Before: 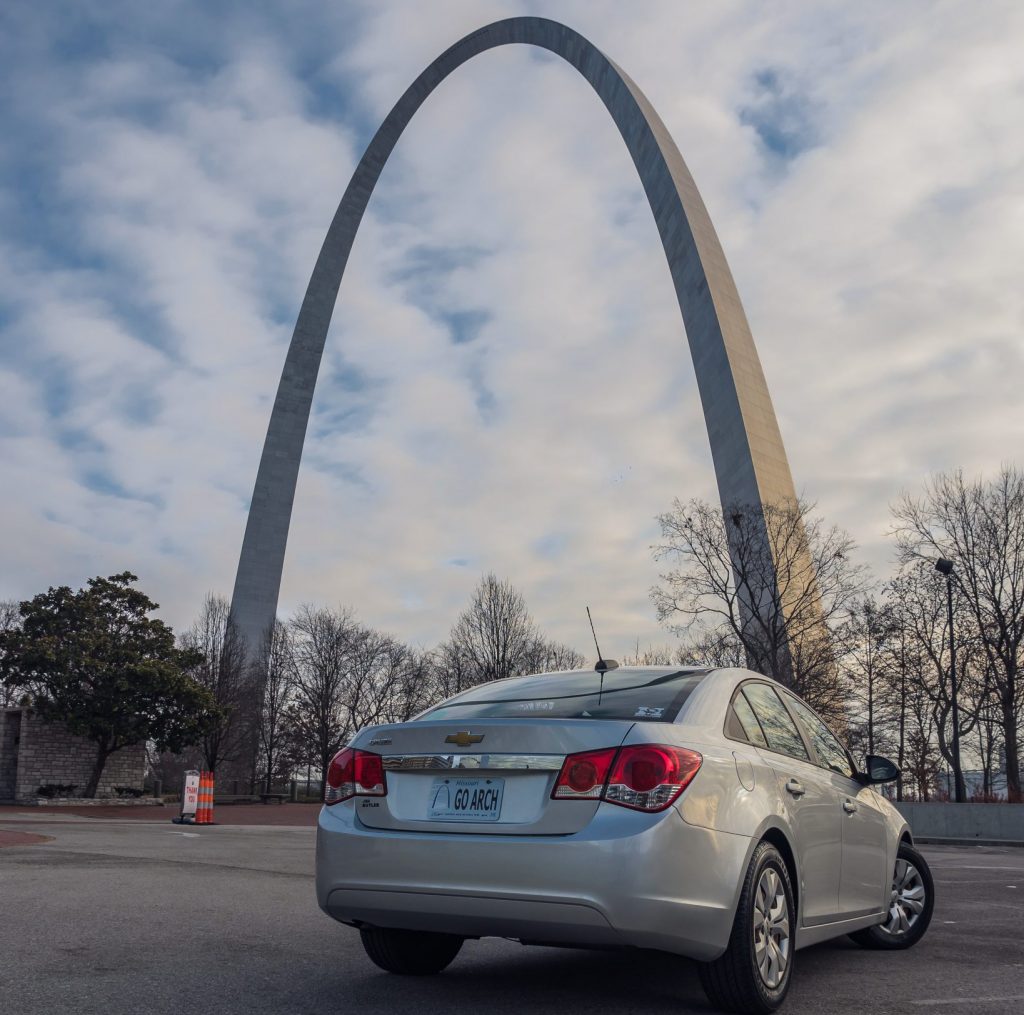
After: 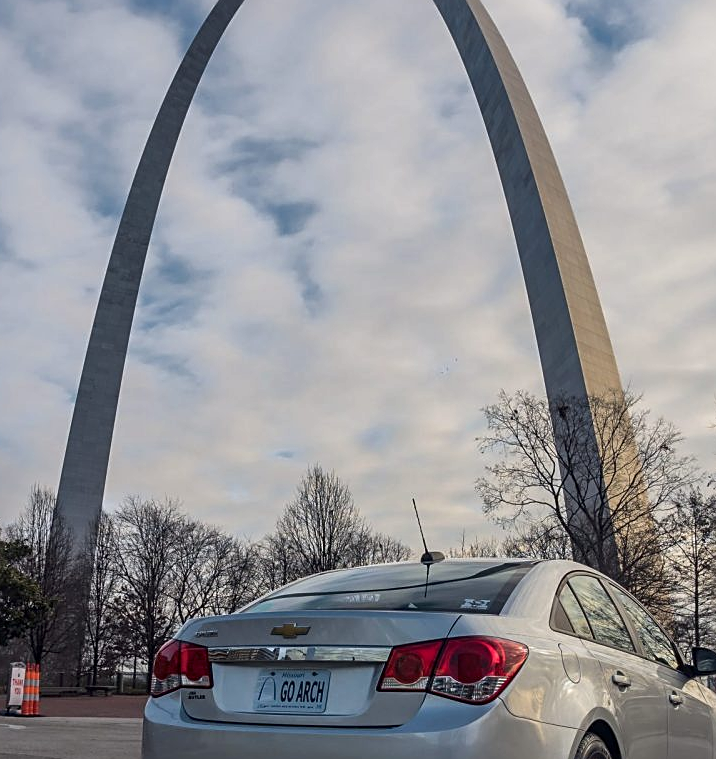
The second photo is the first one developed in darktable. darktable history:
rgb curve: mode RGB, independent channels
crop and rotate: left 17.046%, top 10.659%, right 12.989%, bottom 14.553%
local contrast: mode bilateral grid, contrast 20, coarseness 50, detail 141%, midtone range 0.2
sharpen: on, module defaults
